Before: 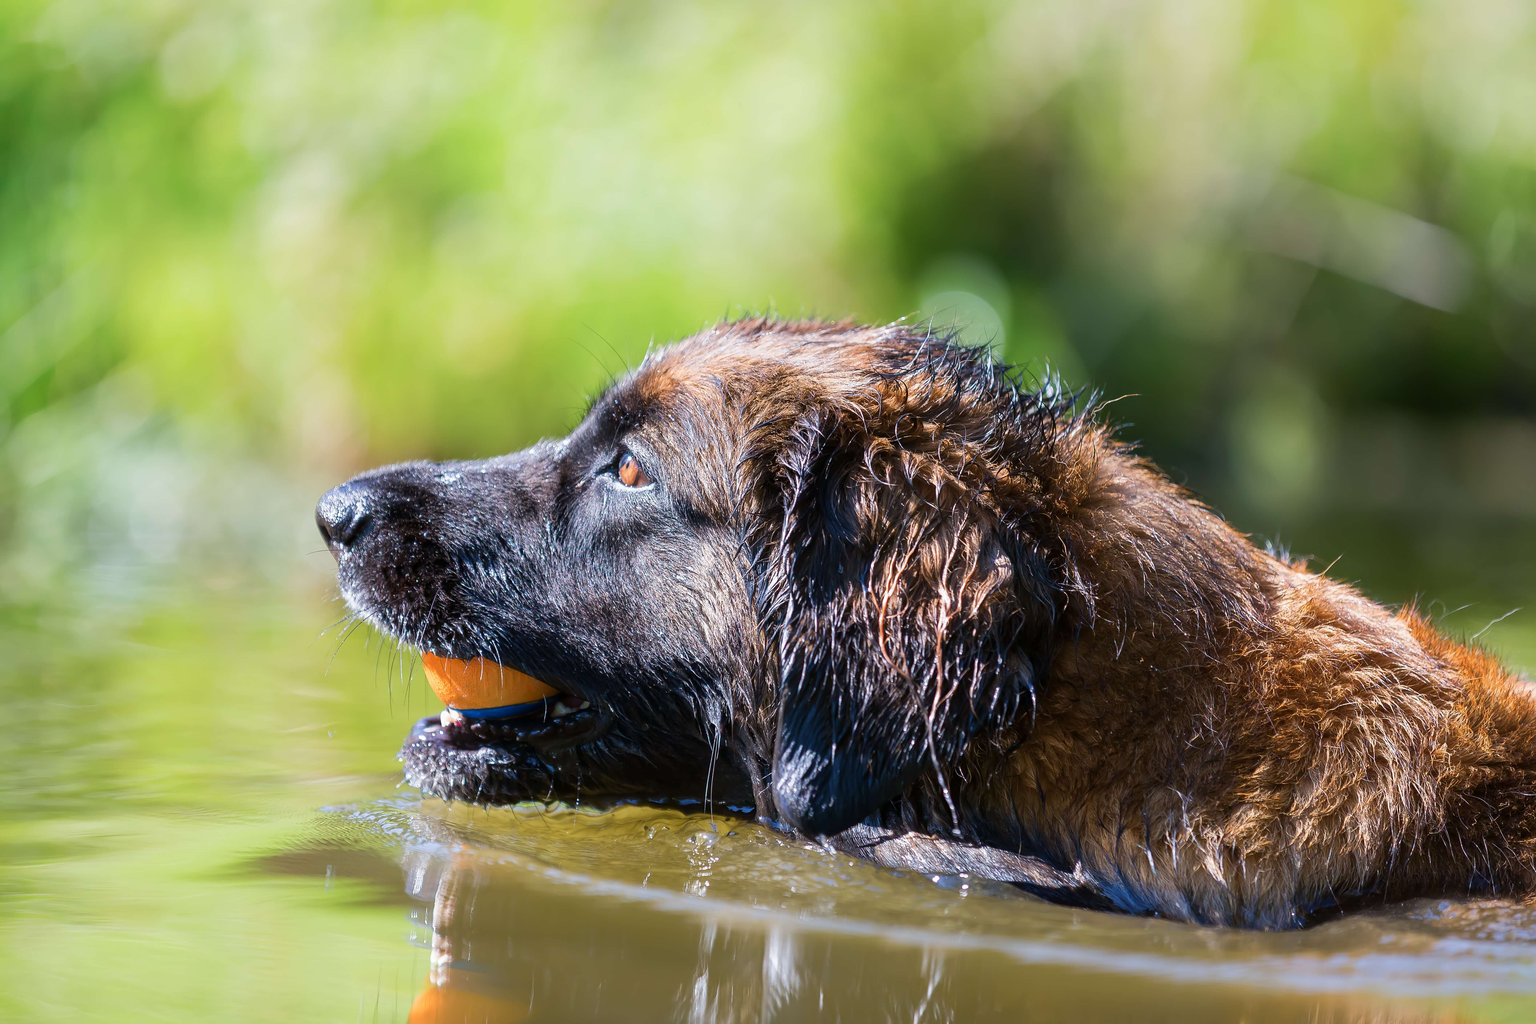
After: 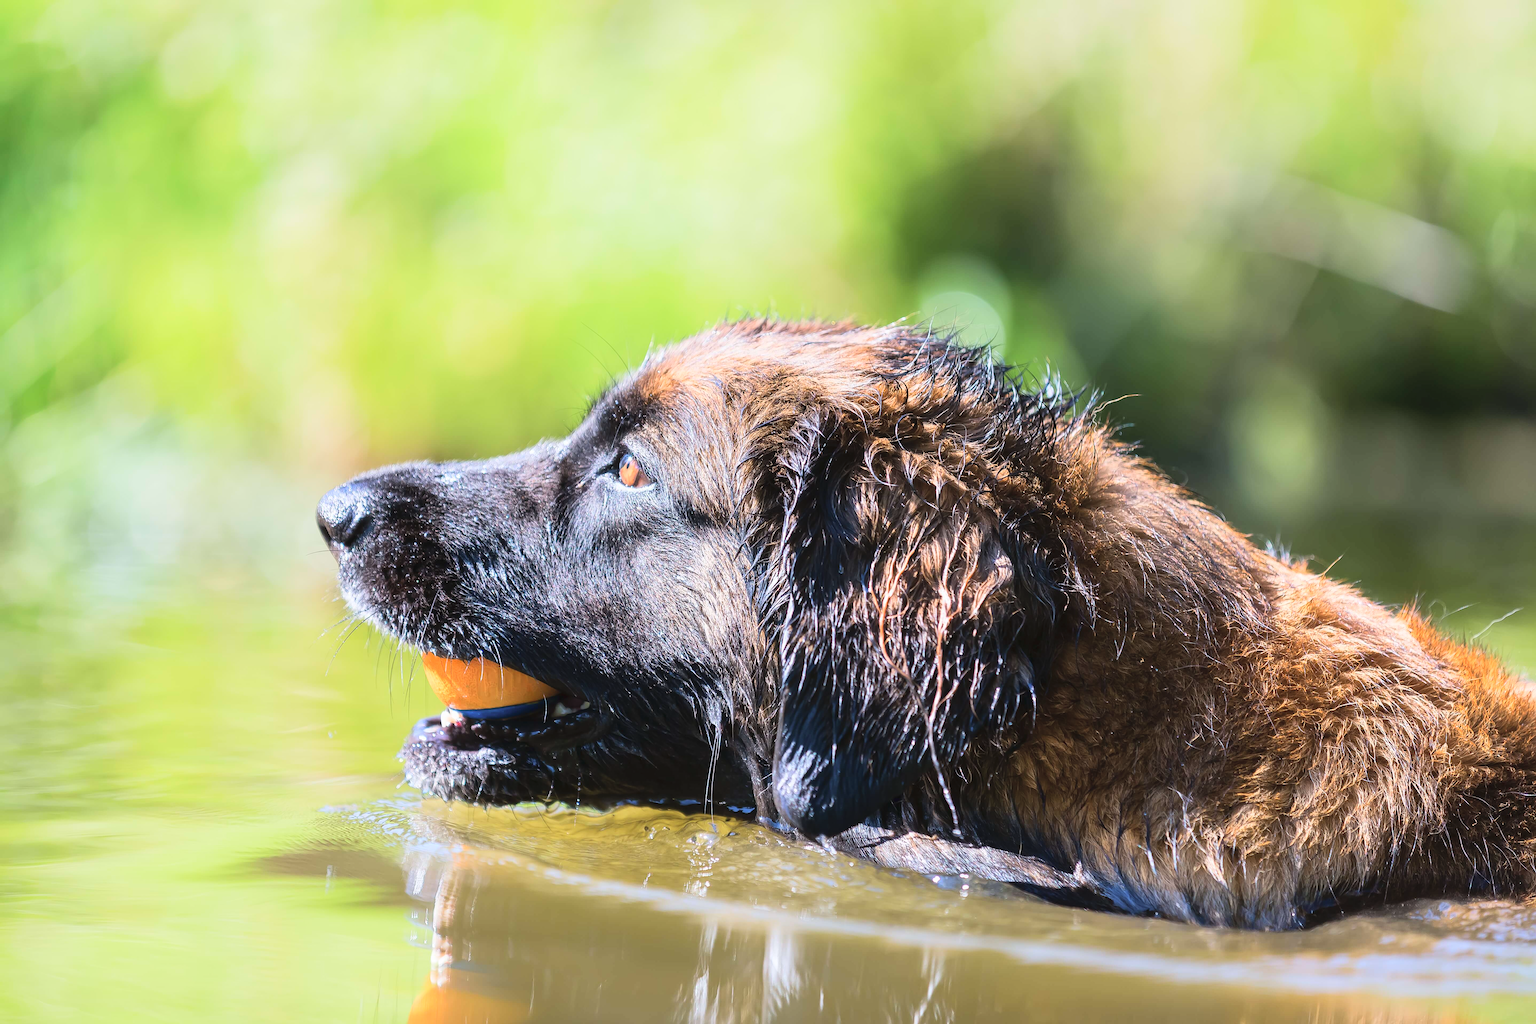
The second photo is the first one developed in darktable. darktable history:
tone curve: curves: ch0 [(0, 0.032) (0.181, 0.156) (0.751, 0.829) (1, 1)], color space Lab, linked channels, preserve colors none
contrast brightness saturation: brightness 0.15
